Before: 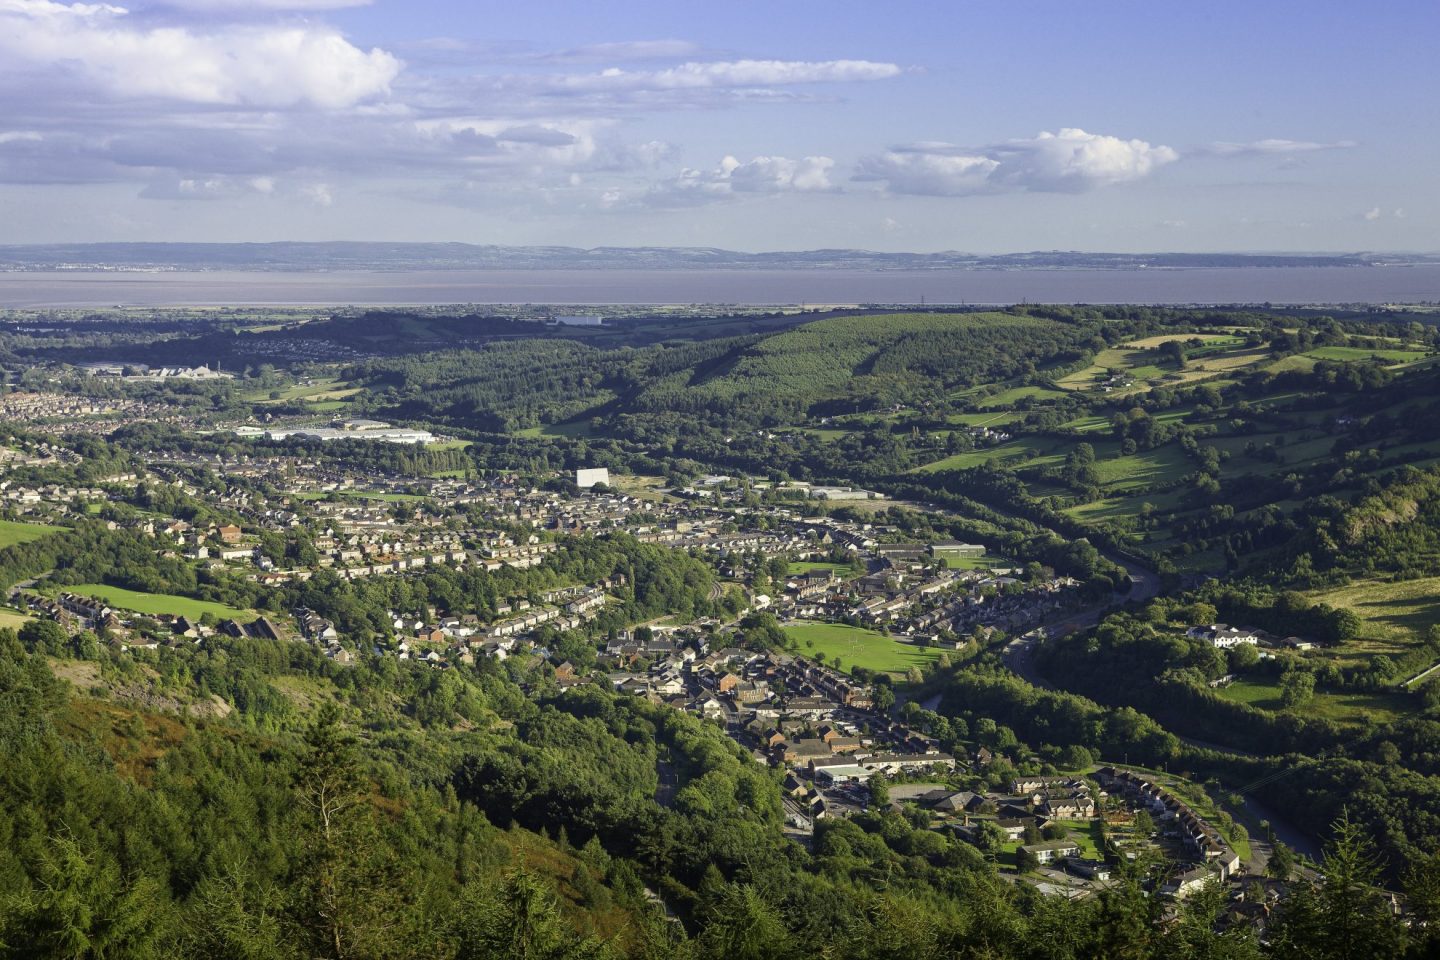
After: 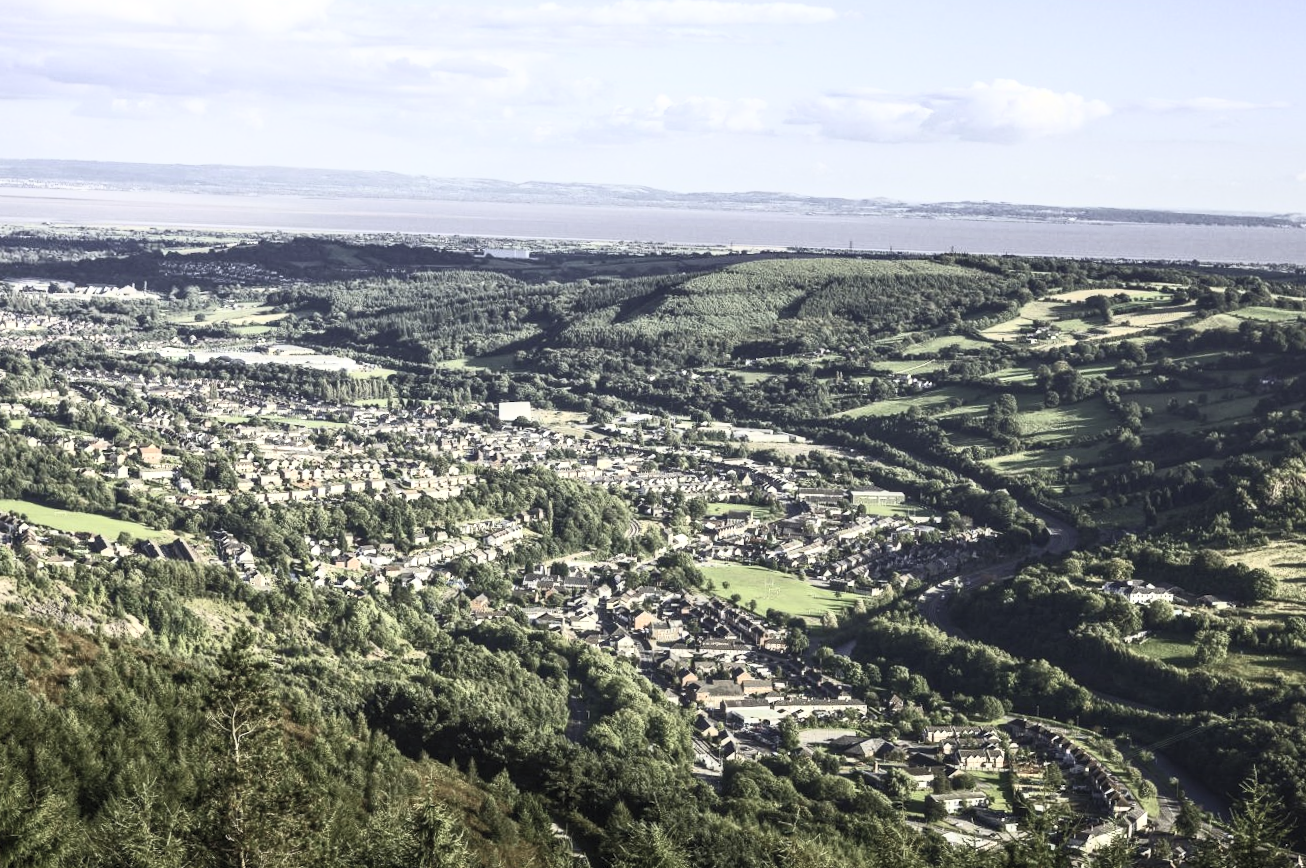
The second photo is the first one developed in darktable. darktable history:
contrast brightness saturation: contrast 0.578, brightness 0.572, saturation -0.347
local contrast: on, module defaults
crop and rotate: angle -2.05°, left 3.085%, top 4.26%, right 1.352%, bottom 0.473%
